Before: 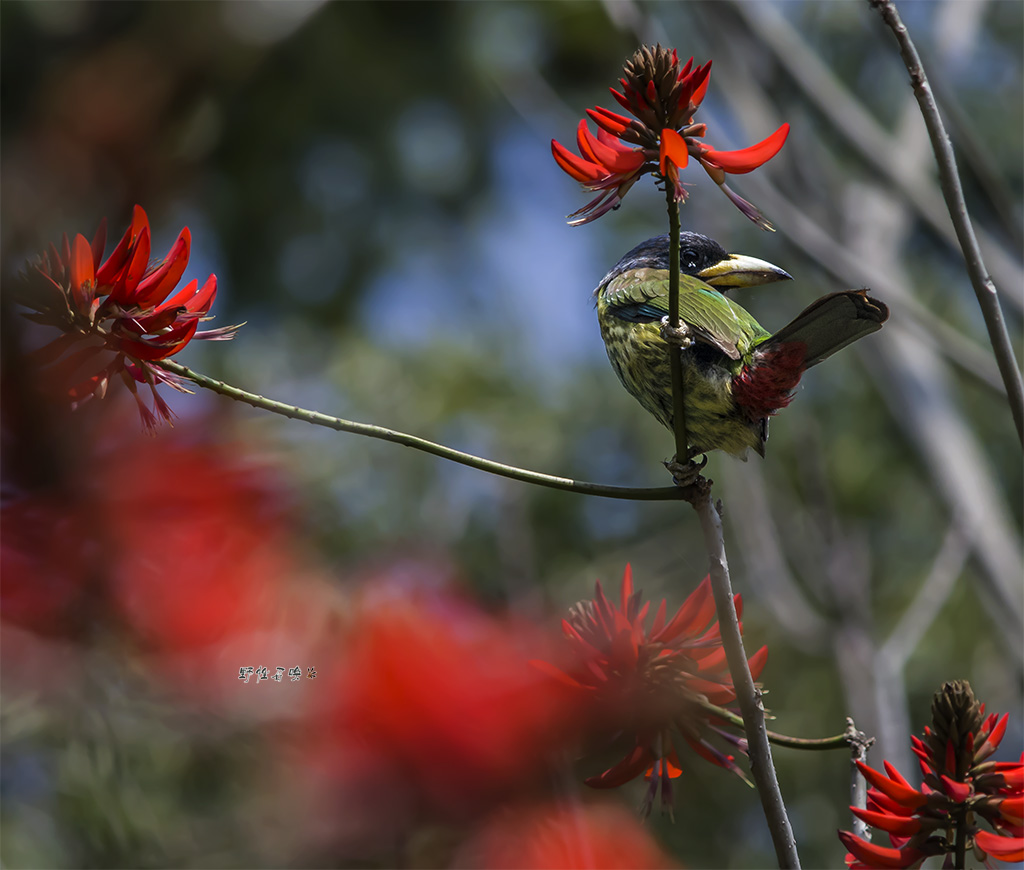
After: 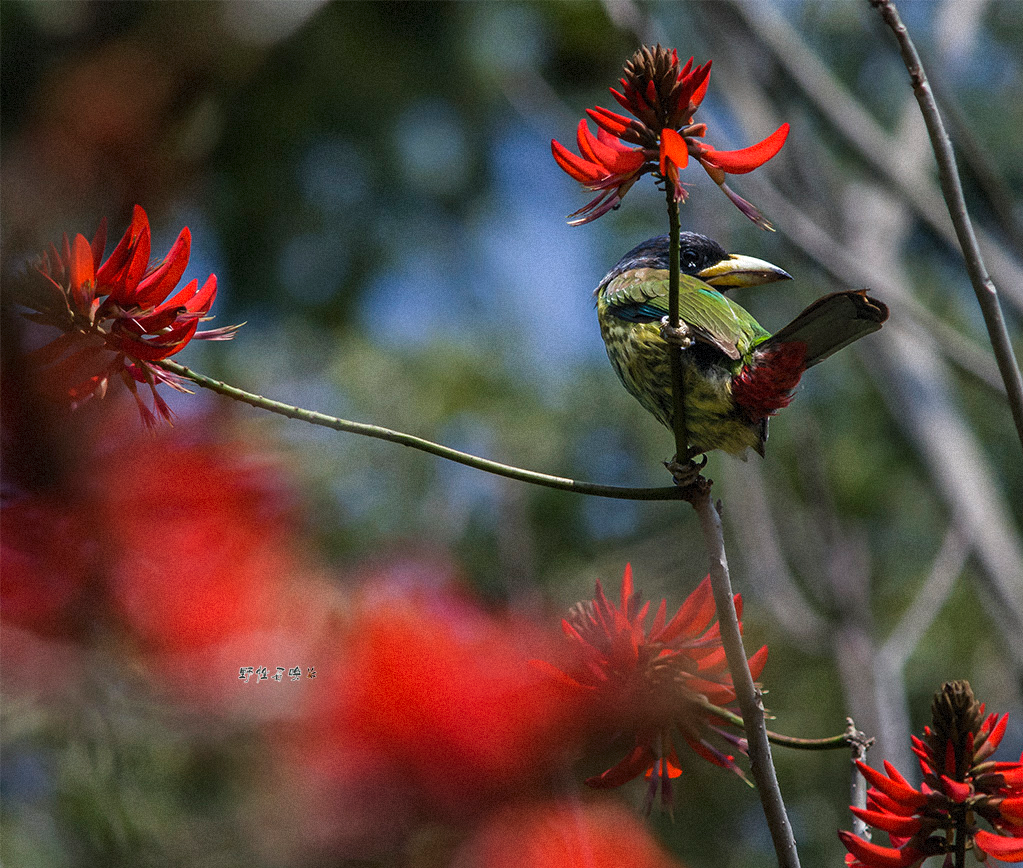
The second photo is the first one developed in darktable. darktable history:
grain: mid-tones bias 0%
crop: top 0.05%, bottom 0.098%
exposure: black level correction -0.001, exposure 0.08 EV, compensate highlight preservation false
